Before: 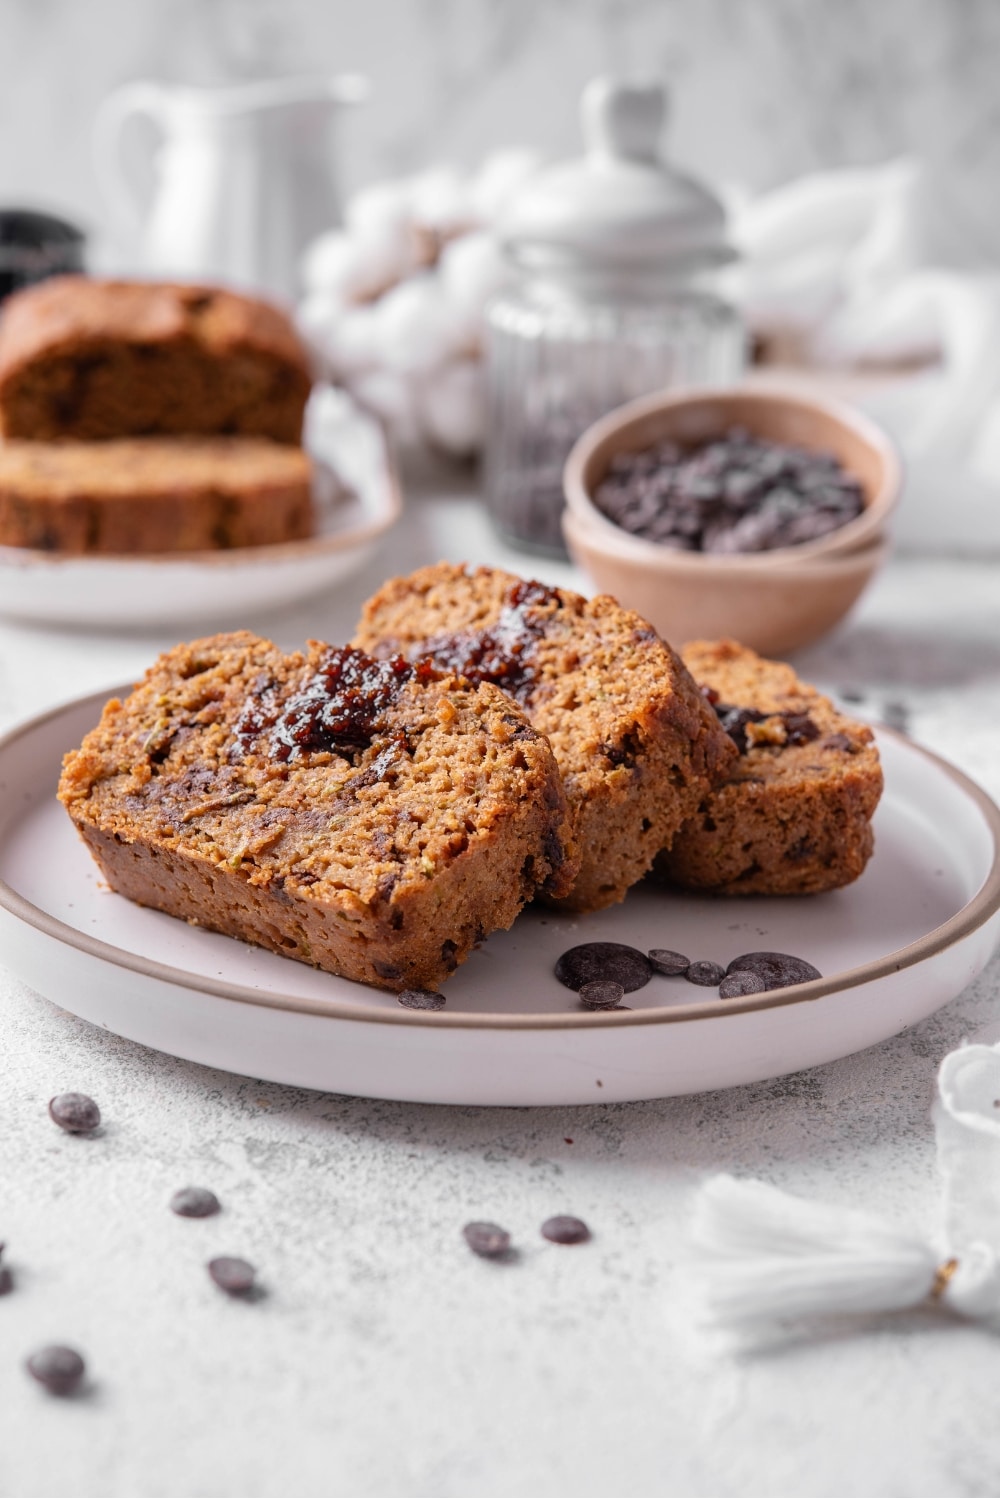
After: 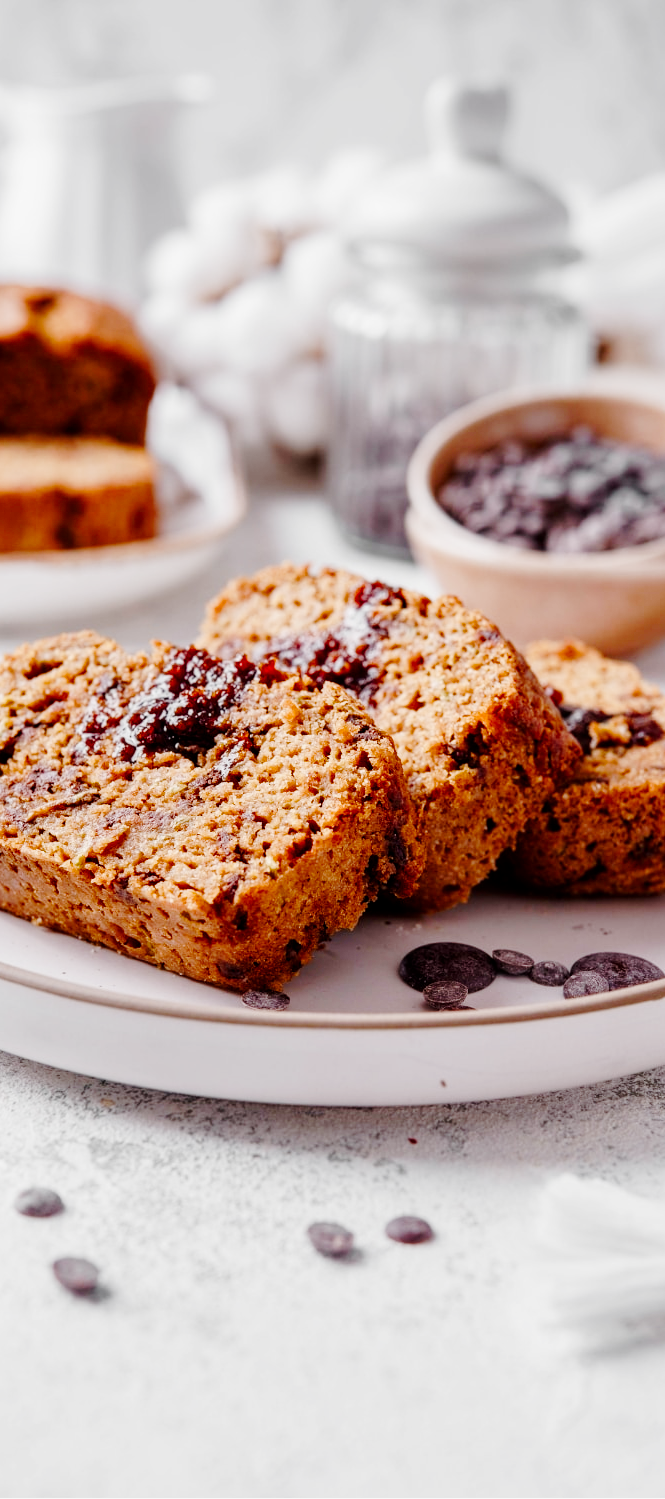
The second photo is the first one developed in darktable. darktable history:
color balance rgb: perceptual saturation grading › global saturation -0.029%, perceptual saturation grading › highlights -34.342%, perceptual saturation grading › mid-tones 15.077%, perceptual saturation grading › shadows 48.318%
crop and rotate: left 15.632%, right 17.772%
local contrast: highlights 105%, shadows 100%, detail 119%, midtone range 0.2
tone curve: curves: ch0 [(0, 0) (0.11, 0.061) (0.256, 0.259) (0.398, 0.494) (0.498, 0.611) (0.65, 0.757) (0.835, 0.883) (1, 0.961)]; ch1 [(0, 0) (0.346, 0.307) (0.408, 0.369) (0.453, 0.457) (0.482, 0.479) (0.502, 0.498) (0.521, 0.51) (0.553, 0.554) (0.618, 0.65) (0.693, 0.727) (1, 1)]; ch2 [(0, 0) (0.366, 0.337) (0.434, 0.46) (0.485, 0.494) (0.5, 0.494) (0.511, 0.508) (0.537, 0.55) (0.579, 0.599) (0.621, 0.693) (1, 1)], preserve colors none
